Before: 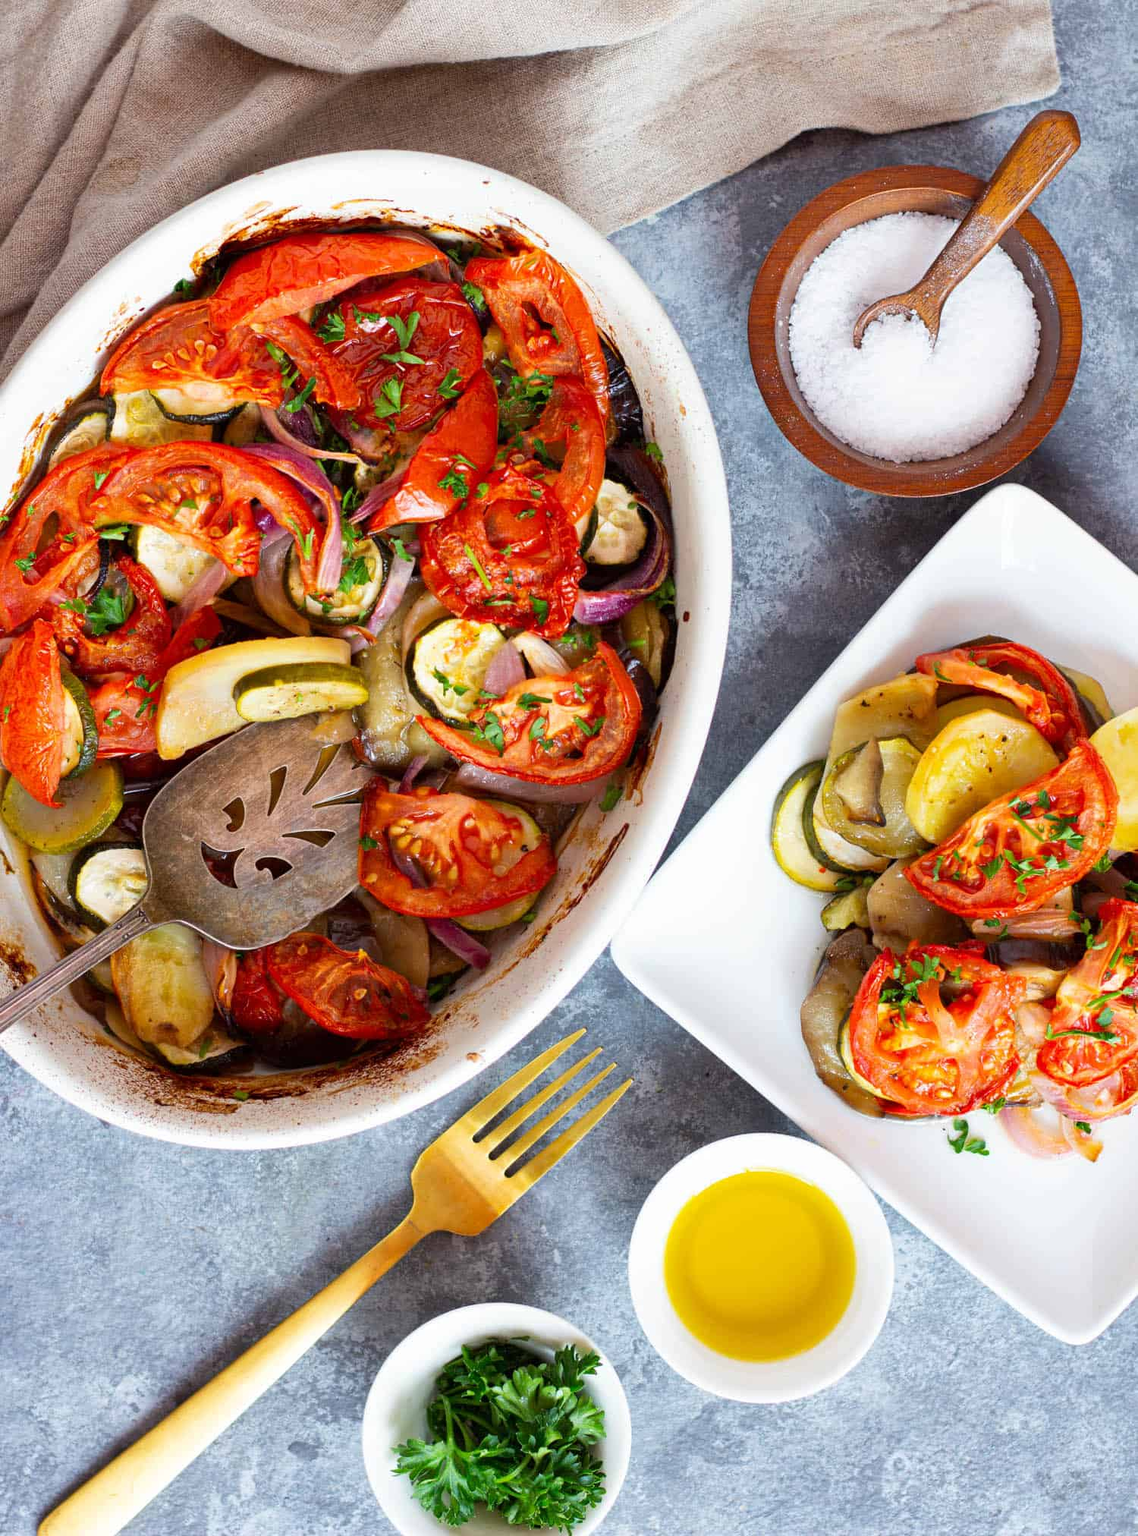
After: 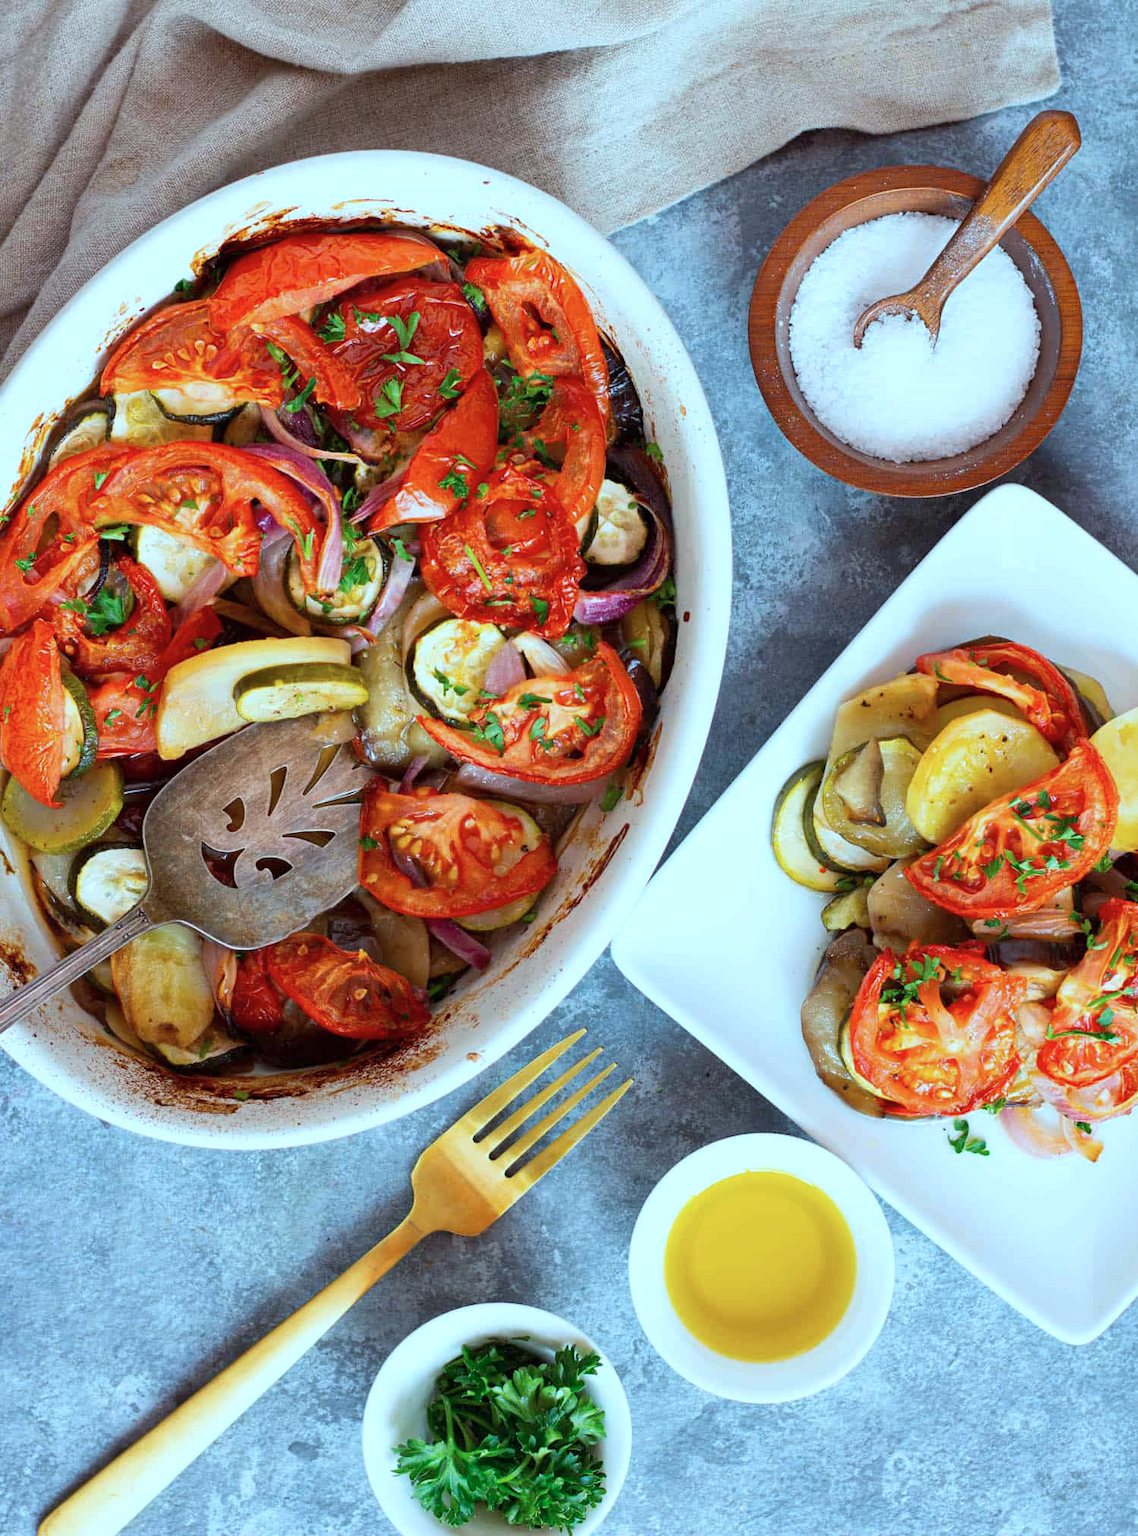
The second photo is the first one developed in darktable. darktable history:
tone equalizer: -7 EV 0.18 EV, -6 EV 0.12 EV, -5 EV 0.08 EV, -4 EV 0.04 EV, -2 EV -0.02 EV, -1 EV -0.04 EV, +0 EV -0.06 EV, luminance estimator HSV value / RGB max
color correction: highlights a* -11.71, highlights b* -15.58
